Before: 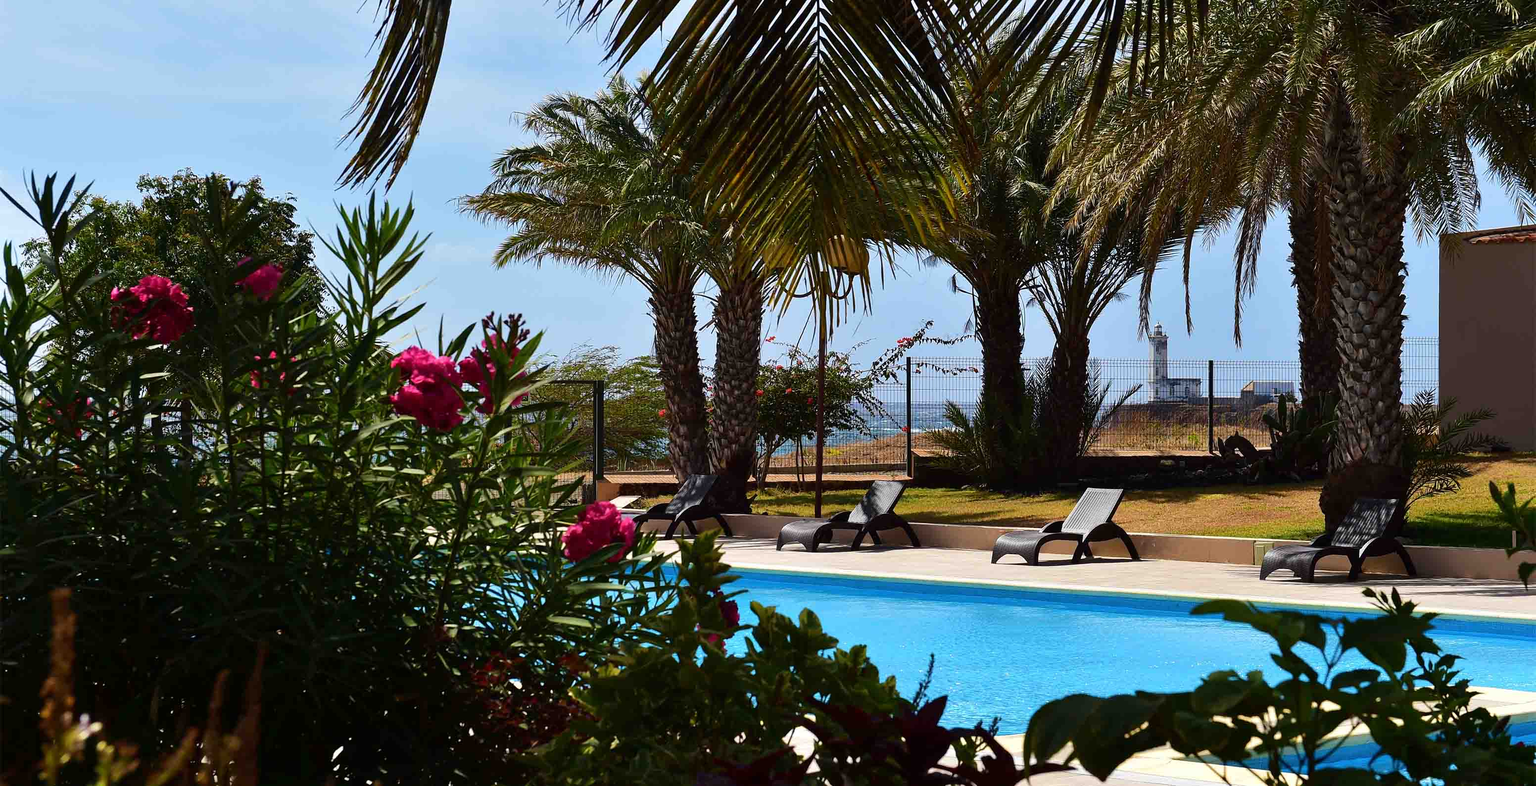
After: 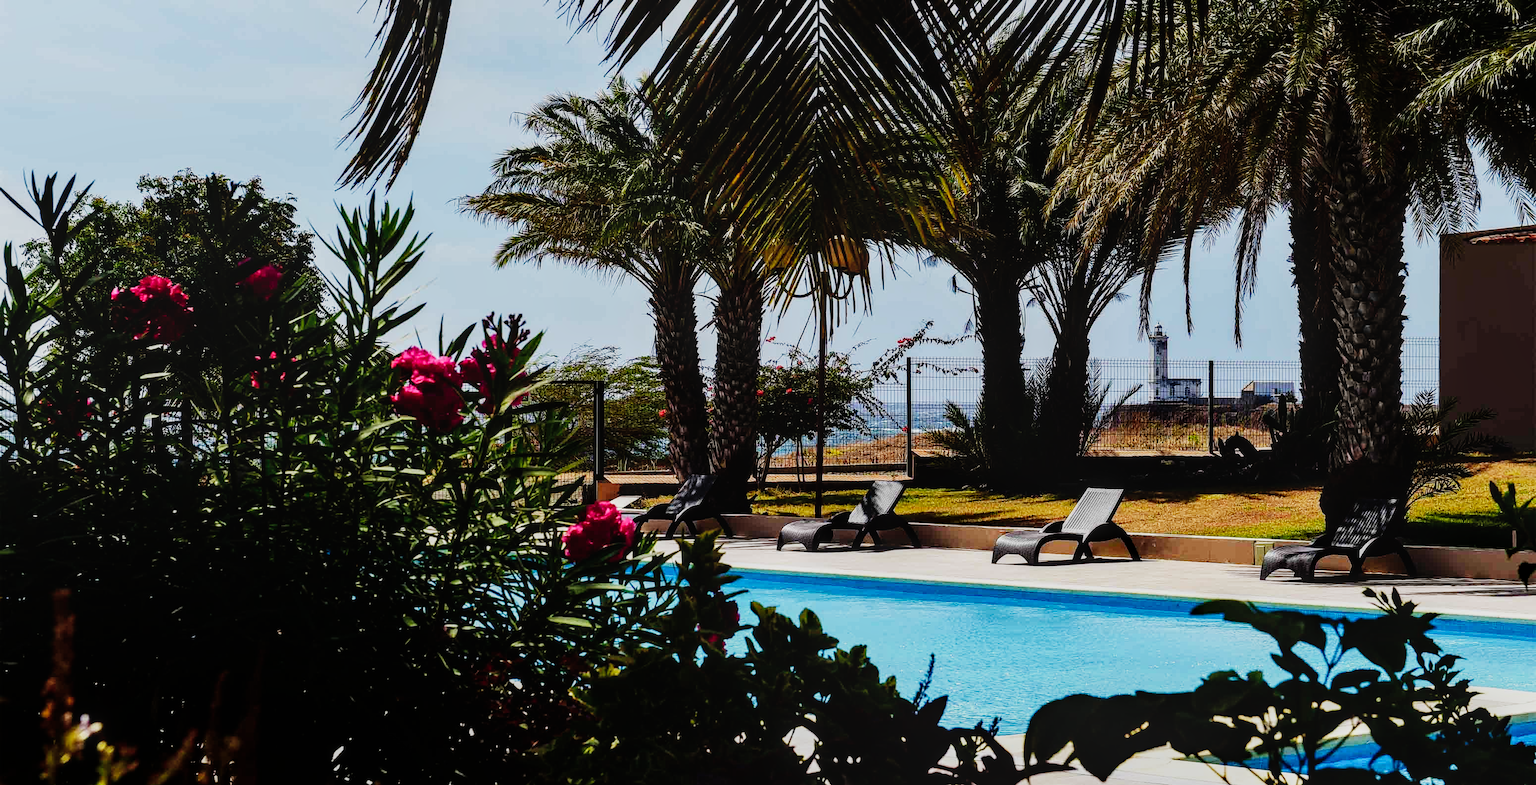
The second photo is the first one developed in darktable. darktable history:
sigmoid: contrast 2, skew -0.2, preserve hue 0%, red attenuation 0.1, red rotation 0.035, green attenuation 0.1, green rotation -0.017, blue attenuation 0.15, blue rotation -0.052, base primaries Rec2020
local contrast: on, module defaults
